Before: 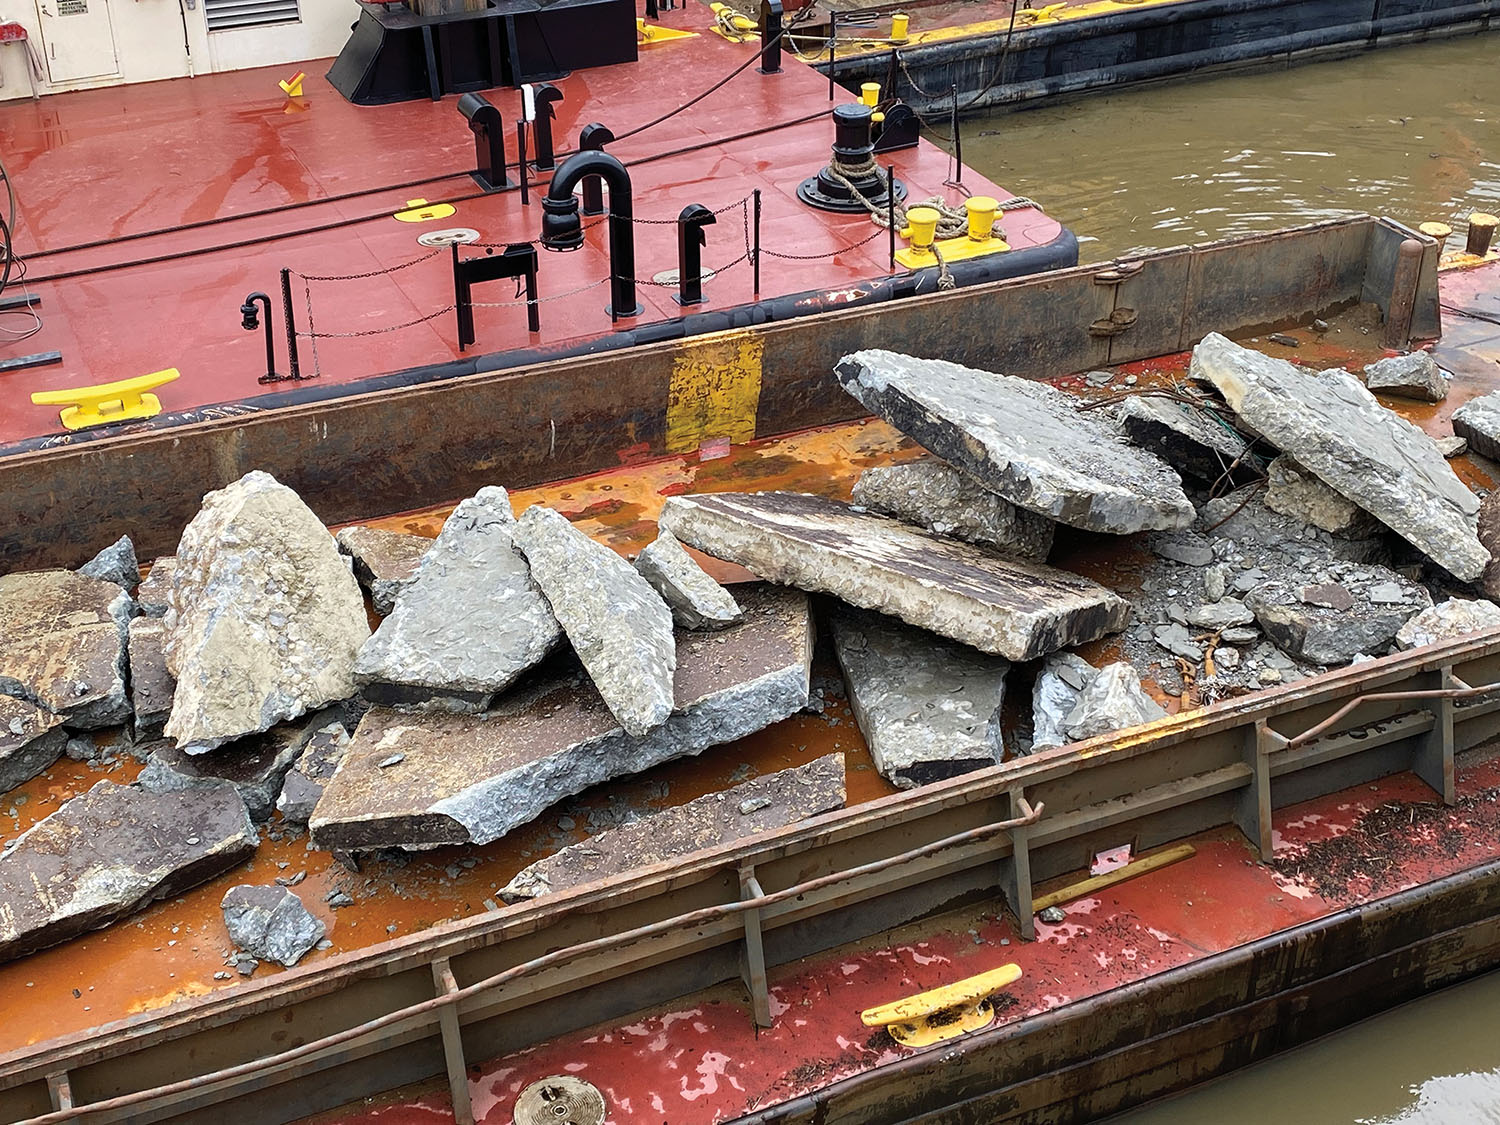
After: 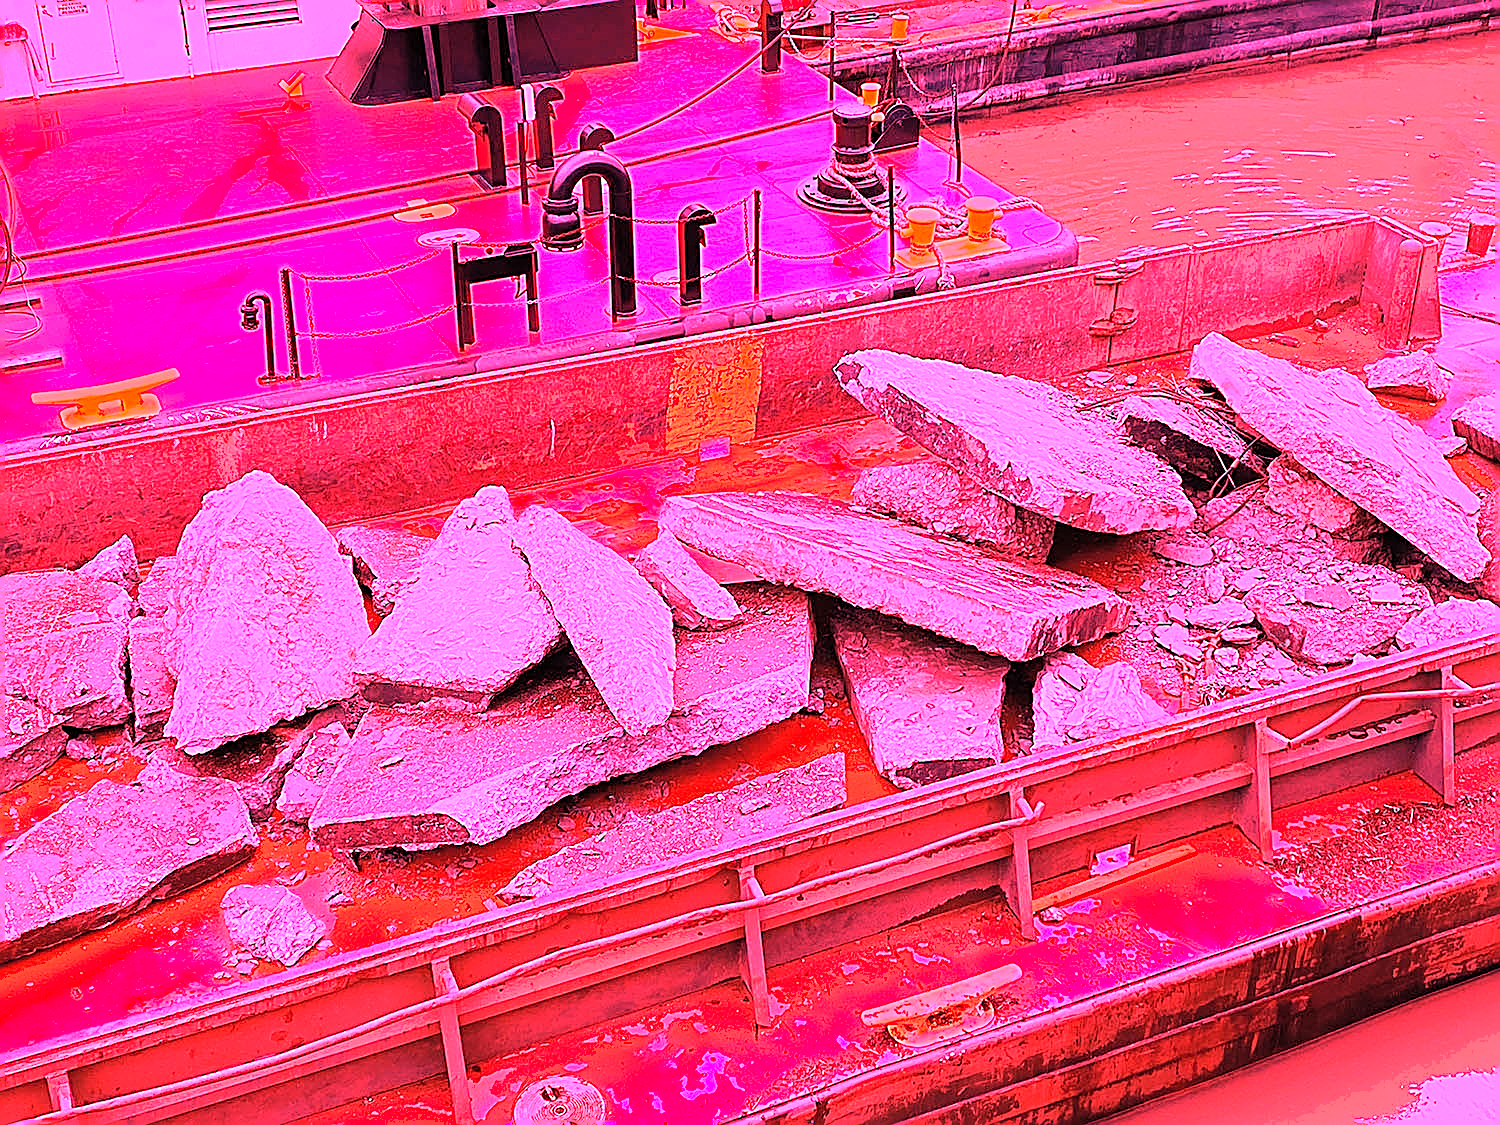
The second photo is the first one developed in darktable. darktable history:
white balance: red 4.26, blue 1.802
sharpen: on, module defaults
shadows and highlights: shadows 25, highlights -25
